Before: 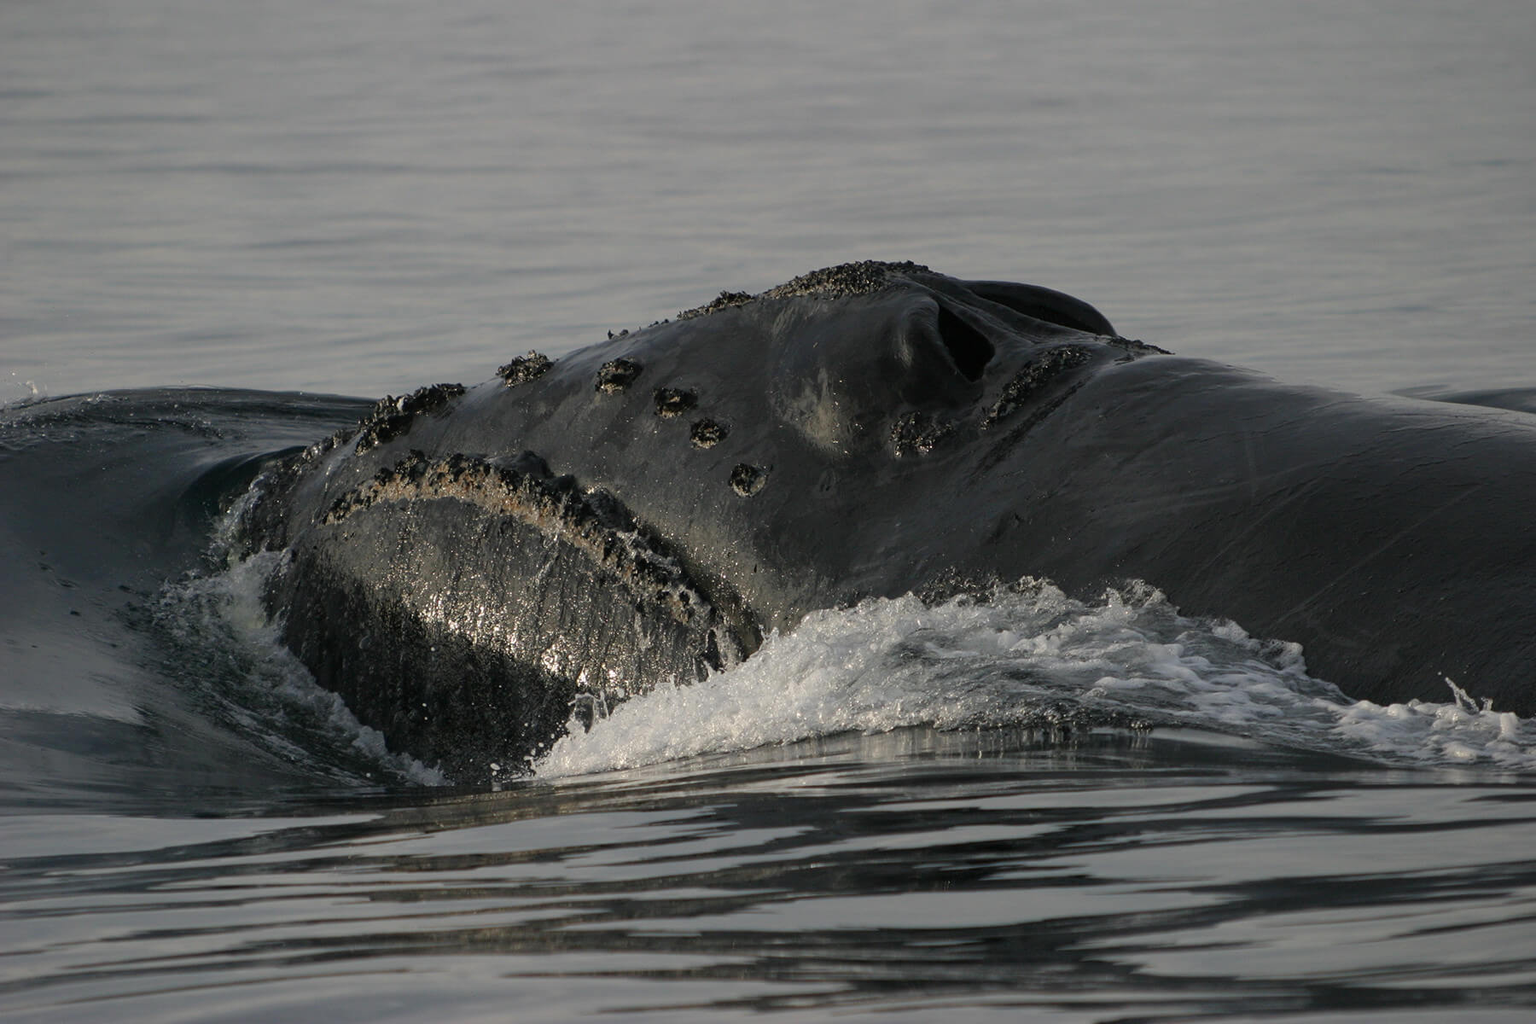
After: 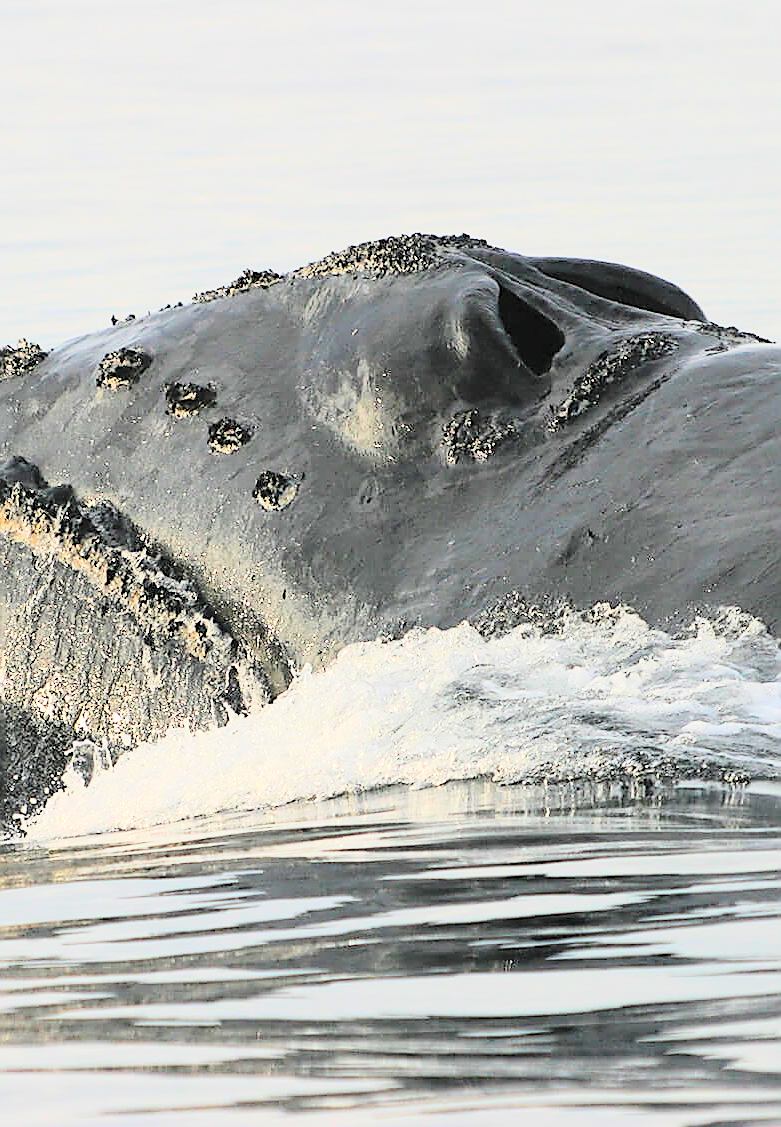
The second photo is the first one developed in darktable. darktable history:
sharpen: radius 1.418, amount 1.261, threshold 0.689
color balance rgb: linear chroma grading › global chroma 1.602%, linear chroma grading › mid-tones -0.858%, perceptual saturation grading › global saturation 23.67%, perceptual saturation grading › highlights -24.346%, perceptual saturation grading › mid-tones 24.331%, perceptual saturation grading › shadows 39.422%, global vibrance 31.702%
crop: left 33.421%, top 6.049%, right 23.139%
tone curve: curves: ch0 [(0, 0) (0.003, 0.003) (0.011, 0.012) (0.025, 0.027) (0.044, 0.048) (0.069, 0.074) (0.1, 0.117) (0.136, 0.177) (0.177, 0.246) (0.224, 0.324) (0.277, 0.422) (0.335, 0.531) (0.399, 0.633) (0.468, 0.733) (0.543, 0.824) (0.623, 0.895) (0.709, 0.938) (0.801, 0.961) (0.898, 0.98) (1, 1)], color space Lab, independent channels, preserve colors none
contrast brightness saturation: brightness 0.28
